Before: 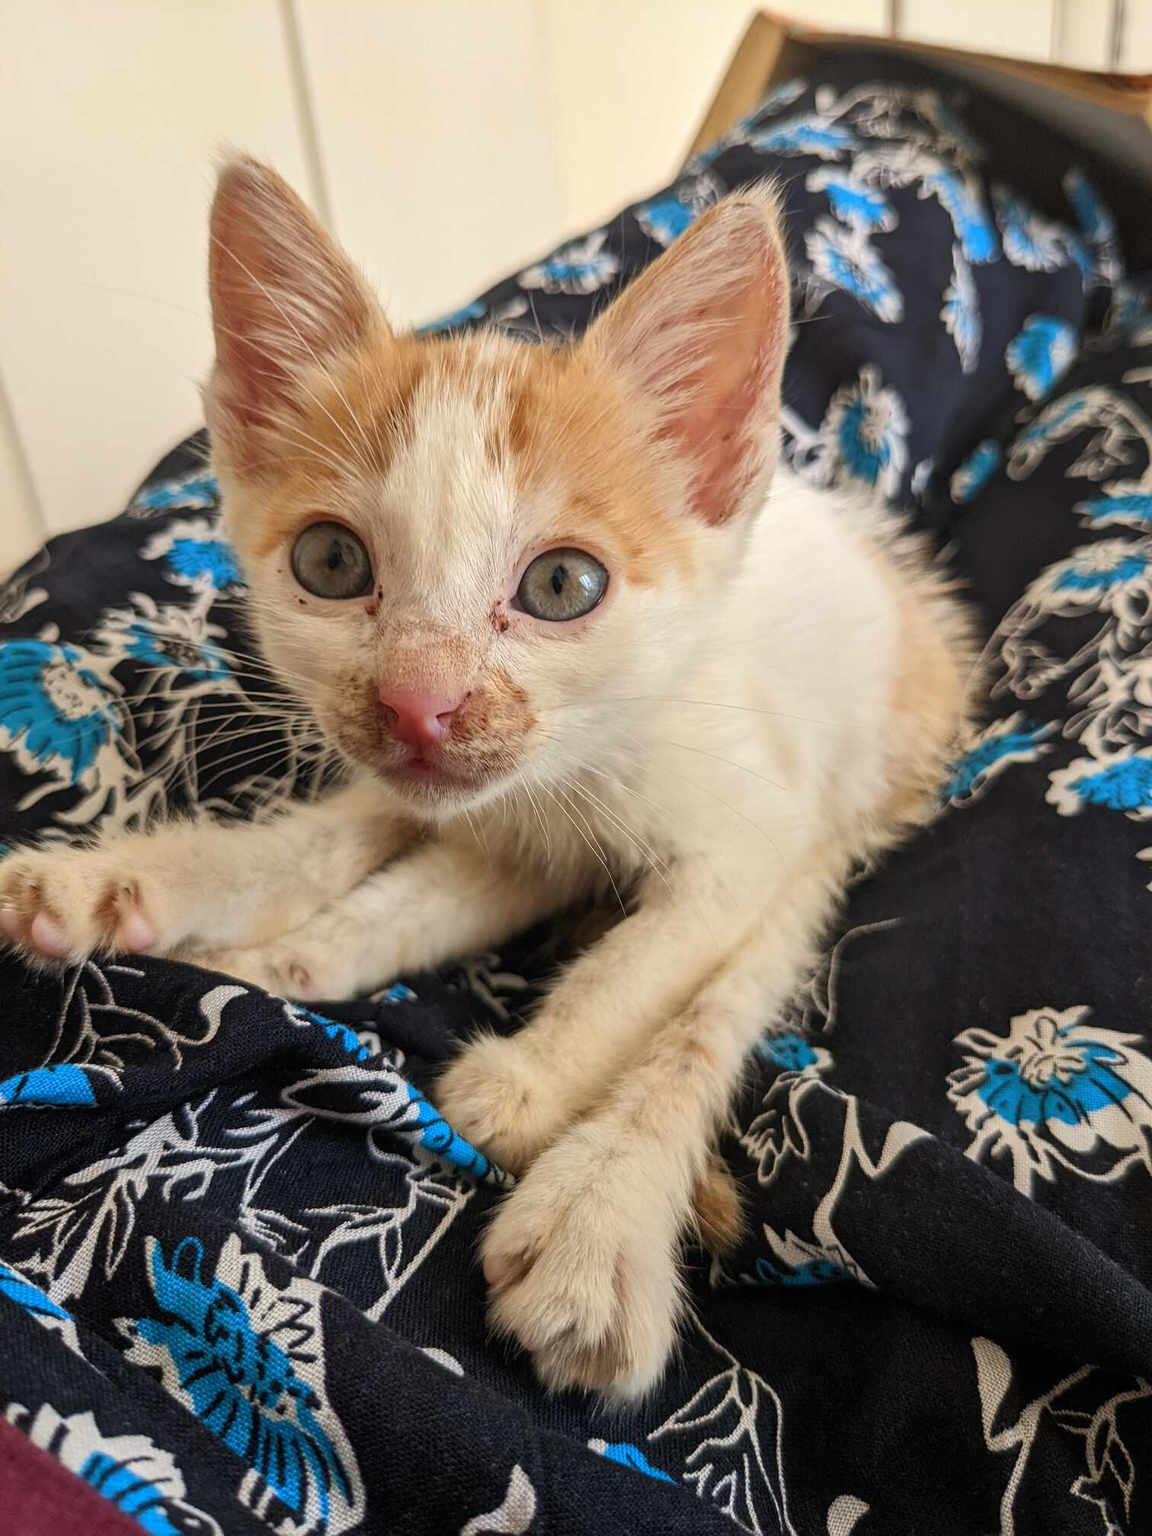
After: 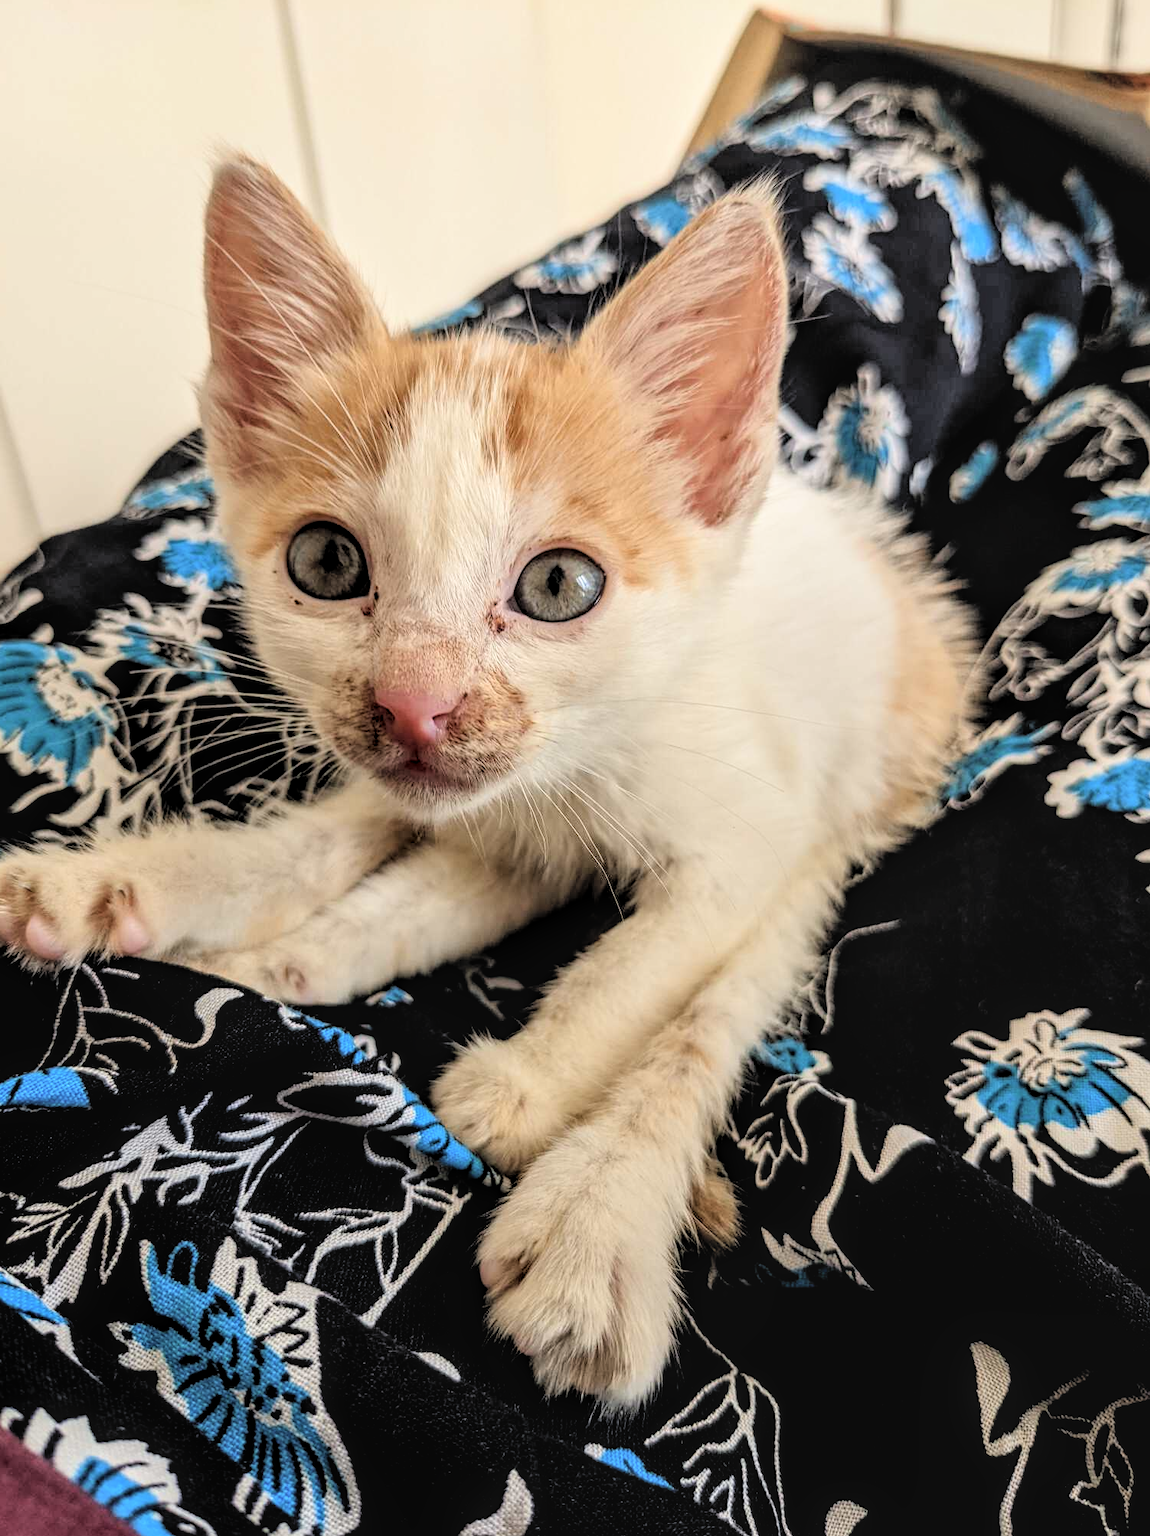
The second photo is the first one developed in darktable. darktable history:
local contrast: on, module defaults
crop and rotate: left 0.614%, top 0.179%, bottom 0.309%
contrast brightness saturation: brightness 0.15
filmic rgb: black relative exposure -3.72 EV, white relative exposure 2.77 EV, dynamic range scaling -5.32%, hardness 3.03
